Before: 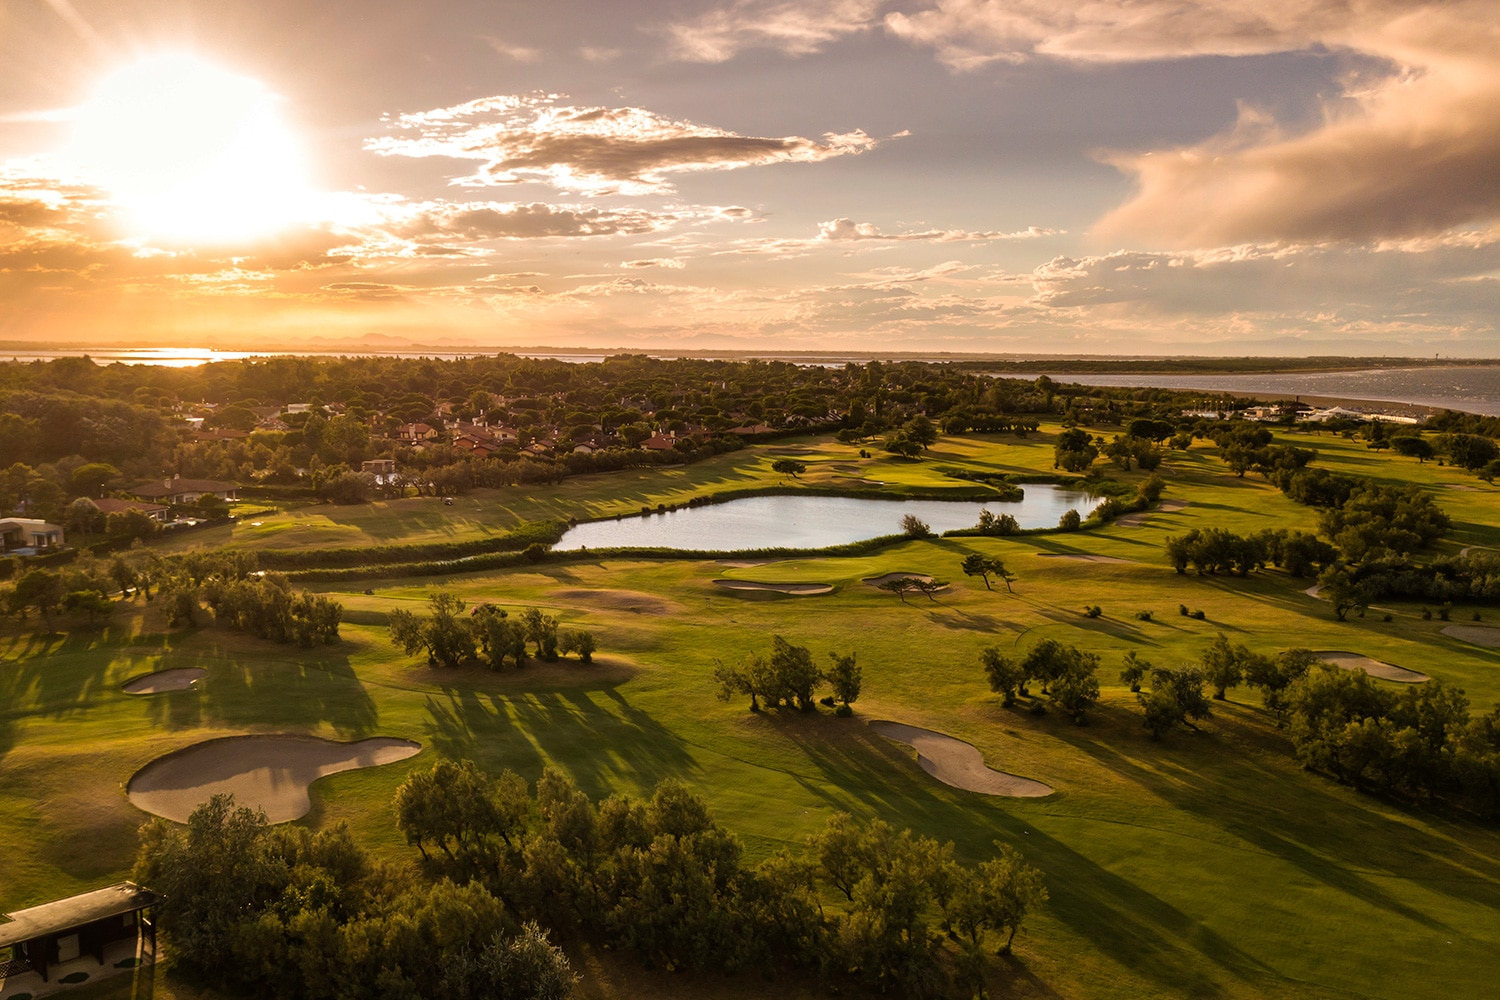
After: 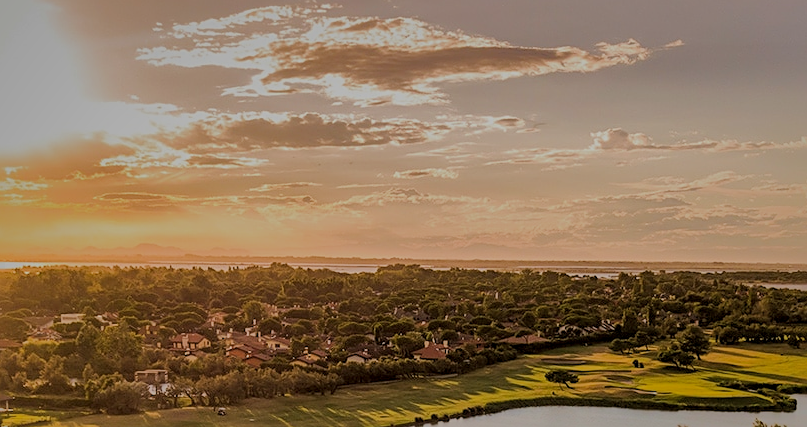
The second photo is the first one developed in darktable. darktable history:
crop: left 15.178%, top 9.071%, right 30.998%, bottom 48.141%
local contrast: on, module defaults
shadows and highlights: shadows 37.96, highlights -74.7
filmic rgb: black relative exposure -16 EV, white relative exposure 6.17 EV, hardness 5.22
sharpen: on, module defaults
exposure: compensate exposure bias true, compensate highlight preservation false
